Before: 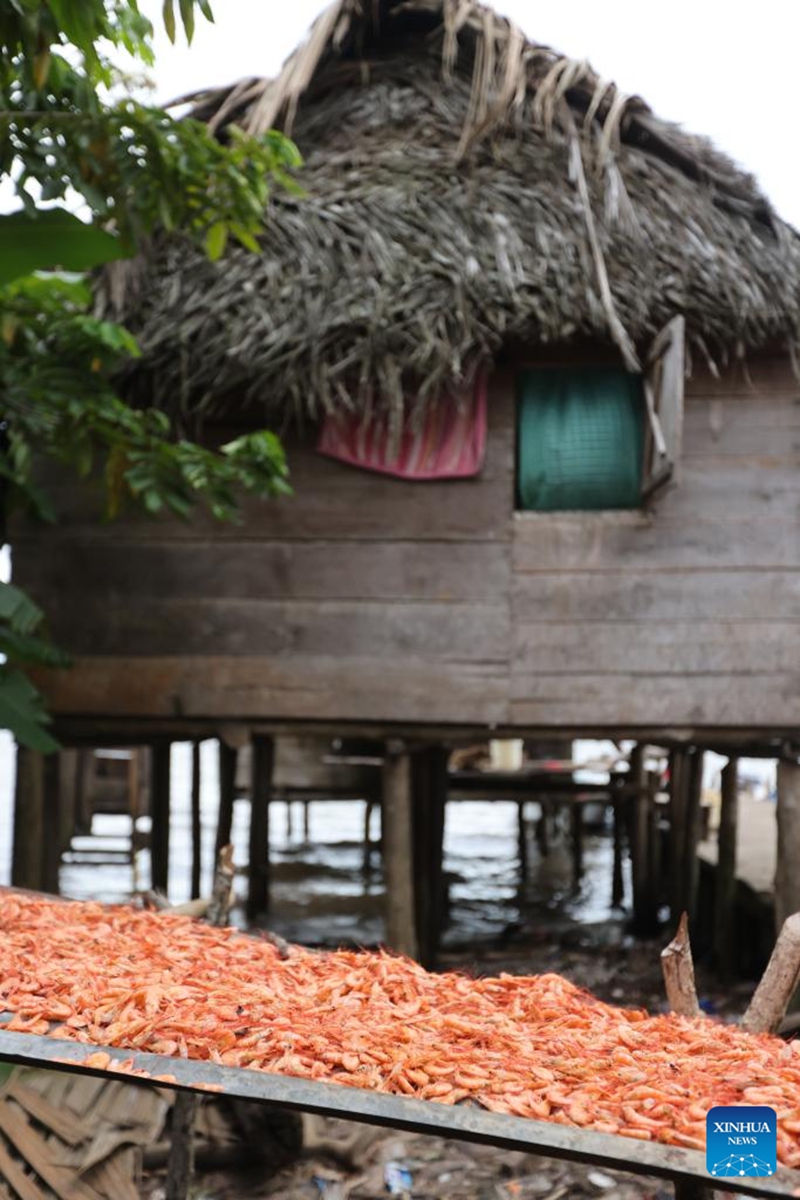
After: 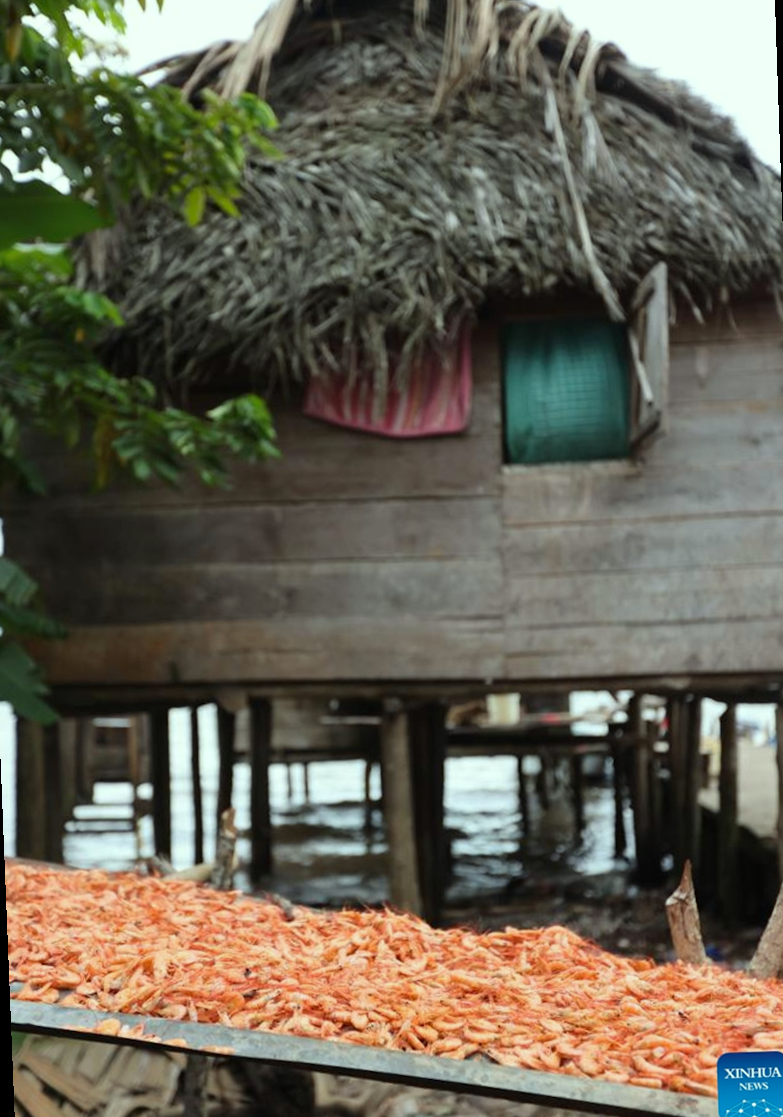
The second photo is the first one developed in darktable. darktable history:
color correction: highlights a* -8, highlights b* 3.1
rotate and perspective: rotation -2.12°, lens shift (vertical) 0.009, lens shift (horizontal) -0.008, automatic cropping original format, crop left 0.036, crop right 0.964, crop top 0.05, crop bottom 0.959
